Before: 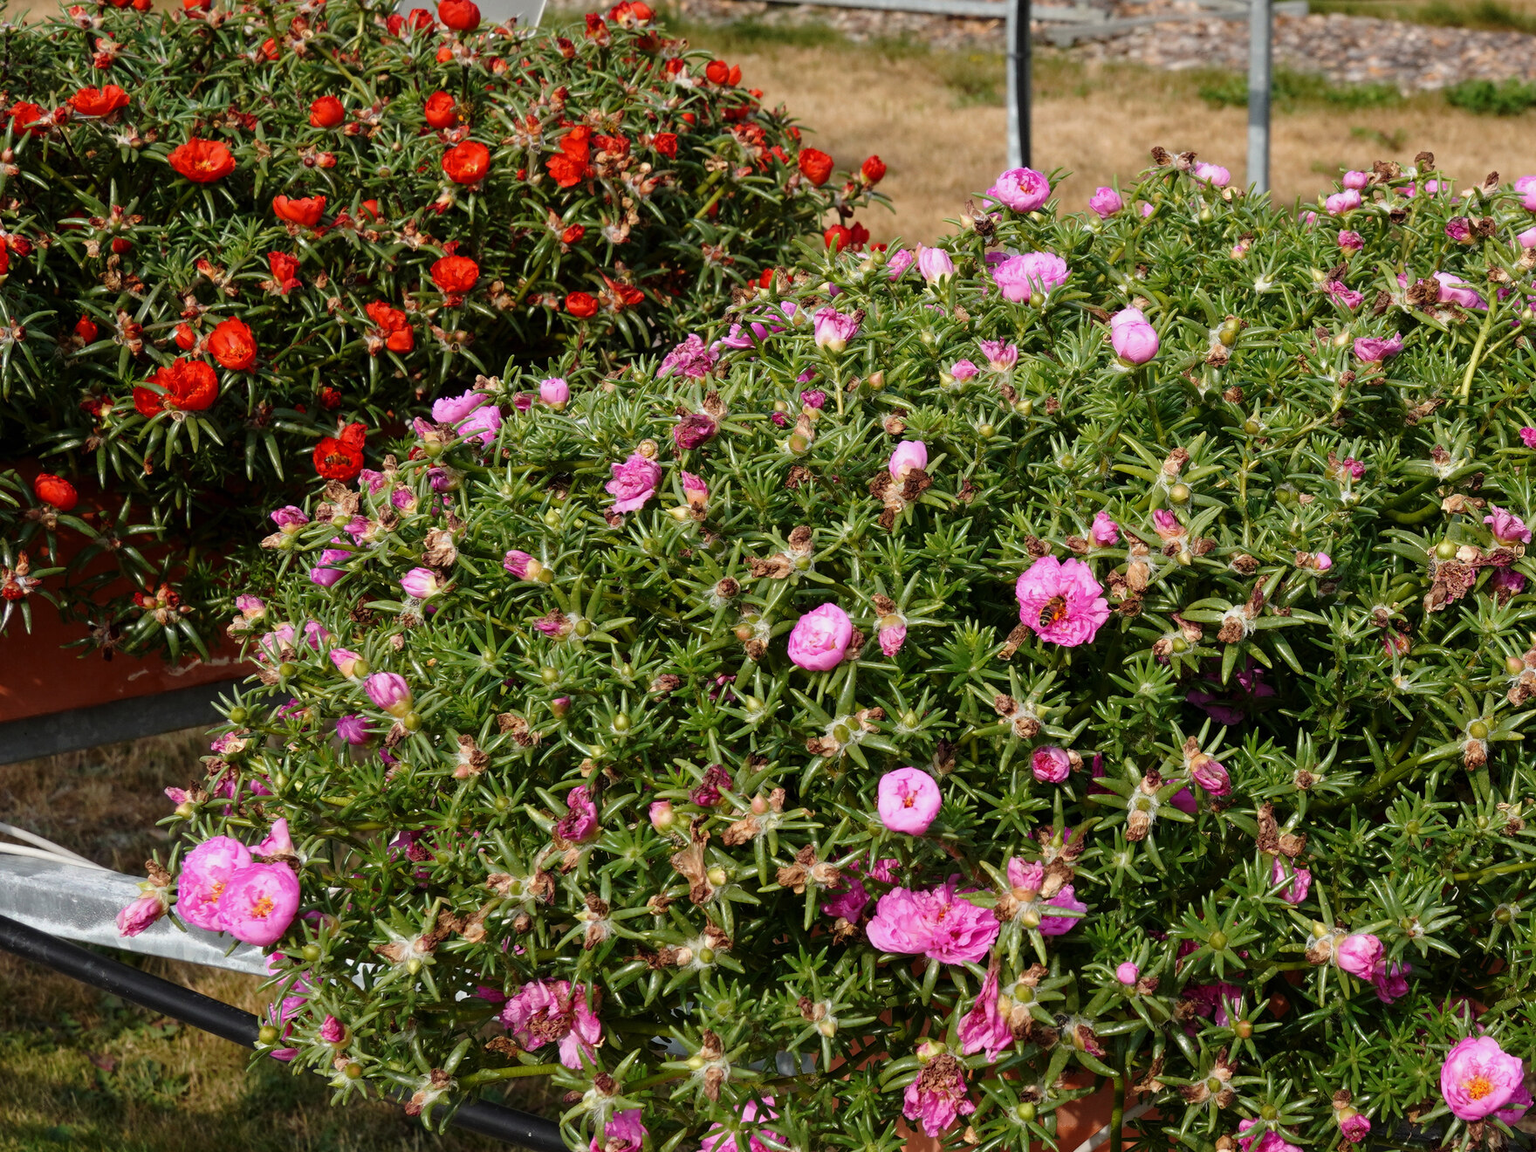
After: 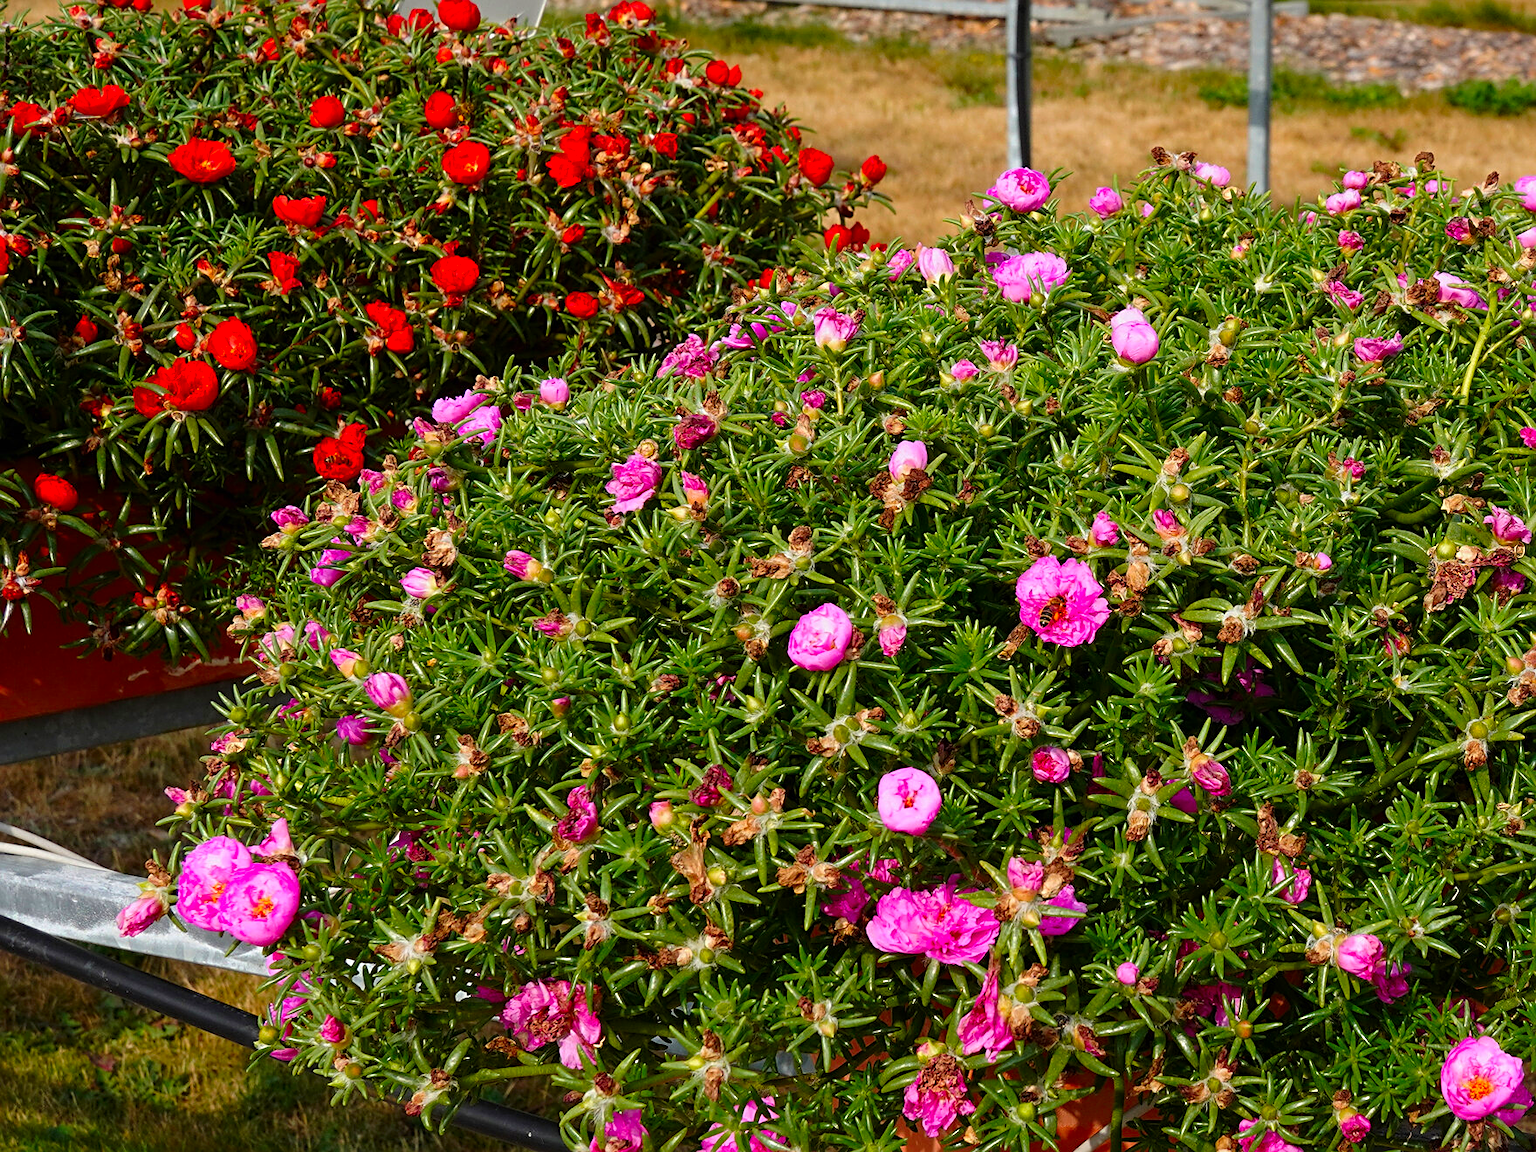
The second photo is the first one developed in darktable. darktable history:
sharpen: on, module defaults
contrast brightness saturation: saturation 0.5
